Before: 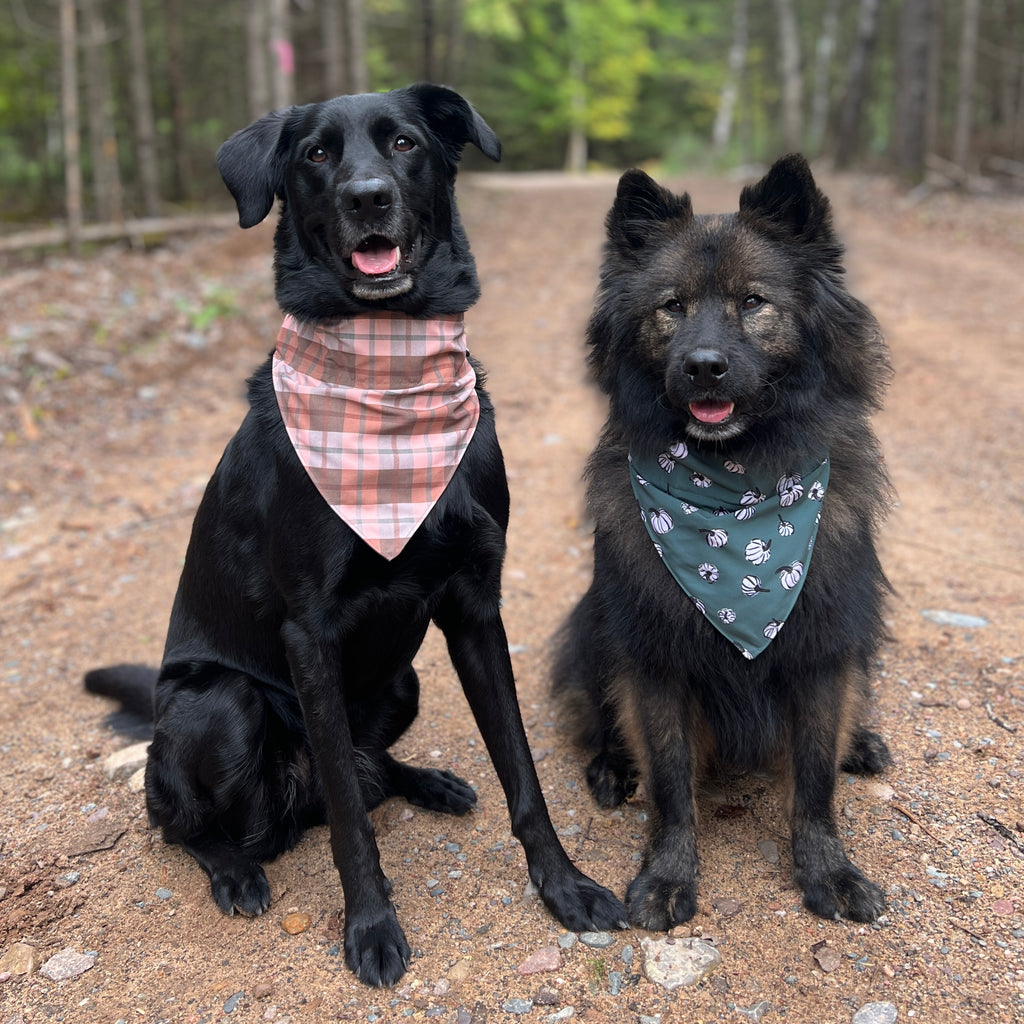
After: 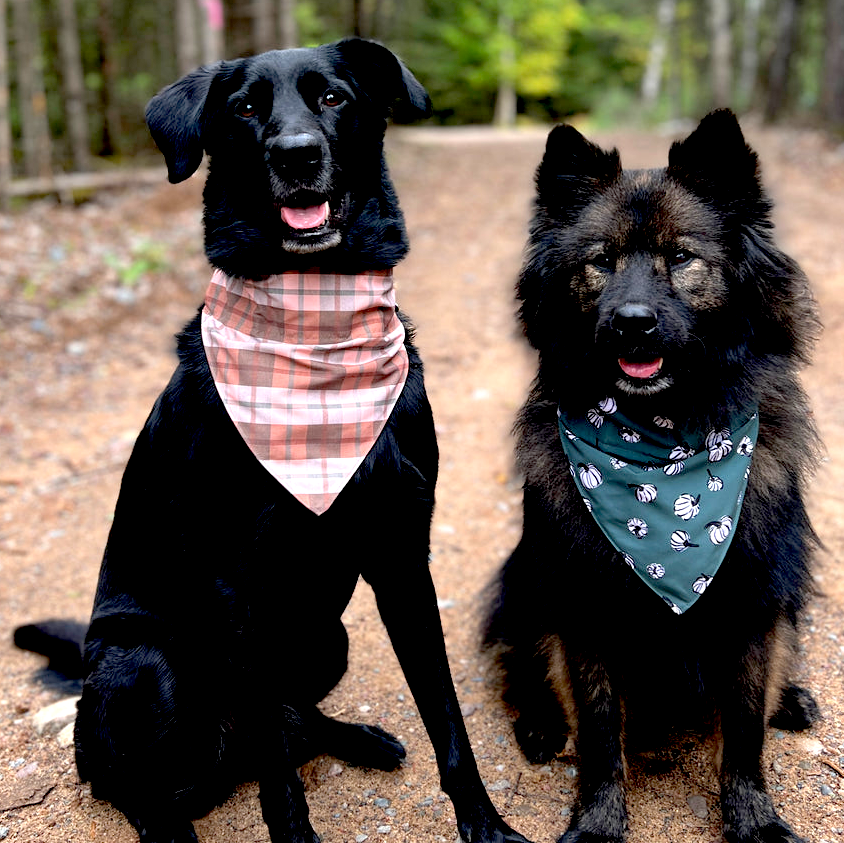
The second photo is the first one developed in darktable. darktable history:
crop and rotate: left 7.029%, top 4.46%, right 10.534%, bottom 13.139%
exposure: black level correction 0.038, exposure 0.499 EV, compensate highlight preservation false
